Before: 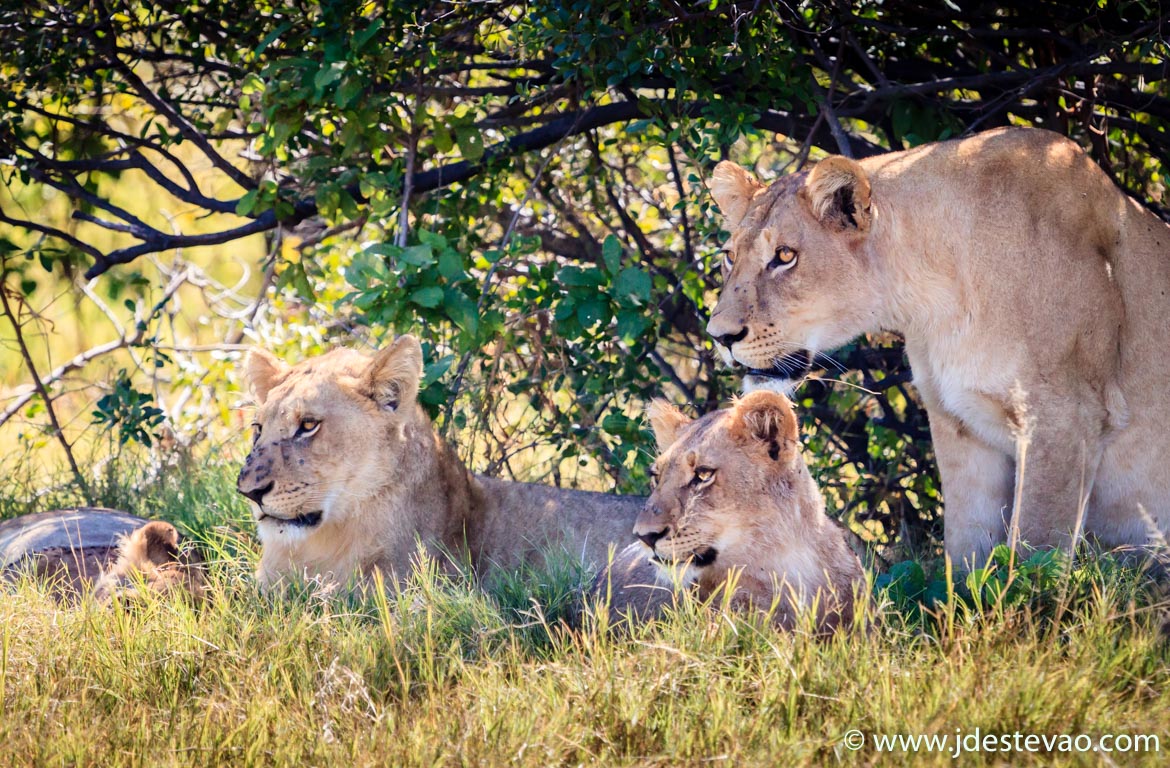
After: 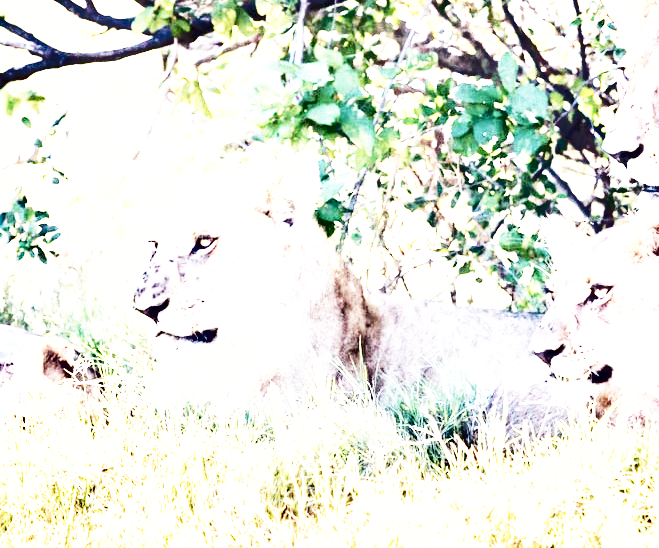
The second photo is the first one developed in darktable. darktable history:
exposure: exposure 2.207 EV, compensate highlight preservation false
base curve: curves: ch0 [(0, 0) (0.012, 0.01) (0.073, 0.168) (0.31, 0.711) (0.645, 0.957) (1, 1)], preserve colors none
contrast brightness saturation: contrast 0.1, saturation -0.36
crop: left 8.966%, top 23.852%, right 34.699%, bottom 4.703%
shadows and highlights: soften with gaussian
